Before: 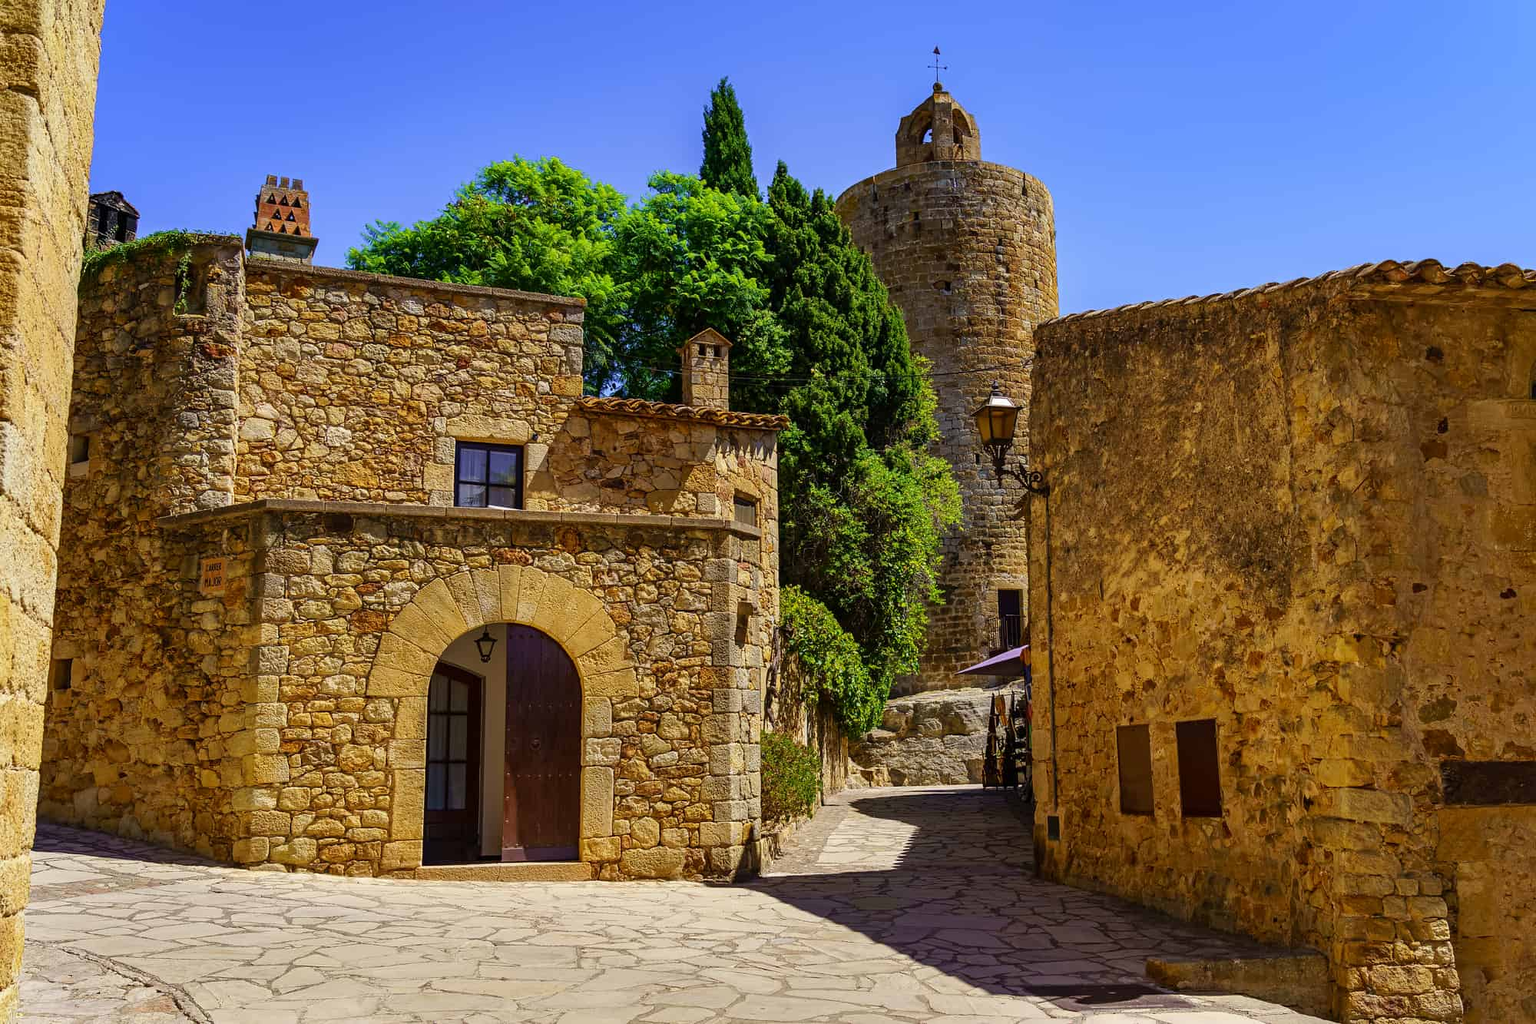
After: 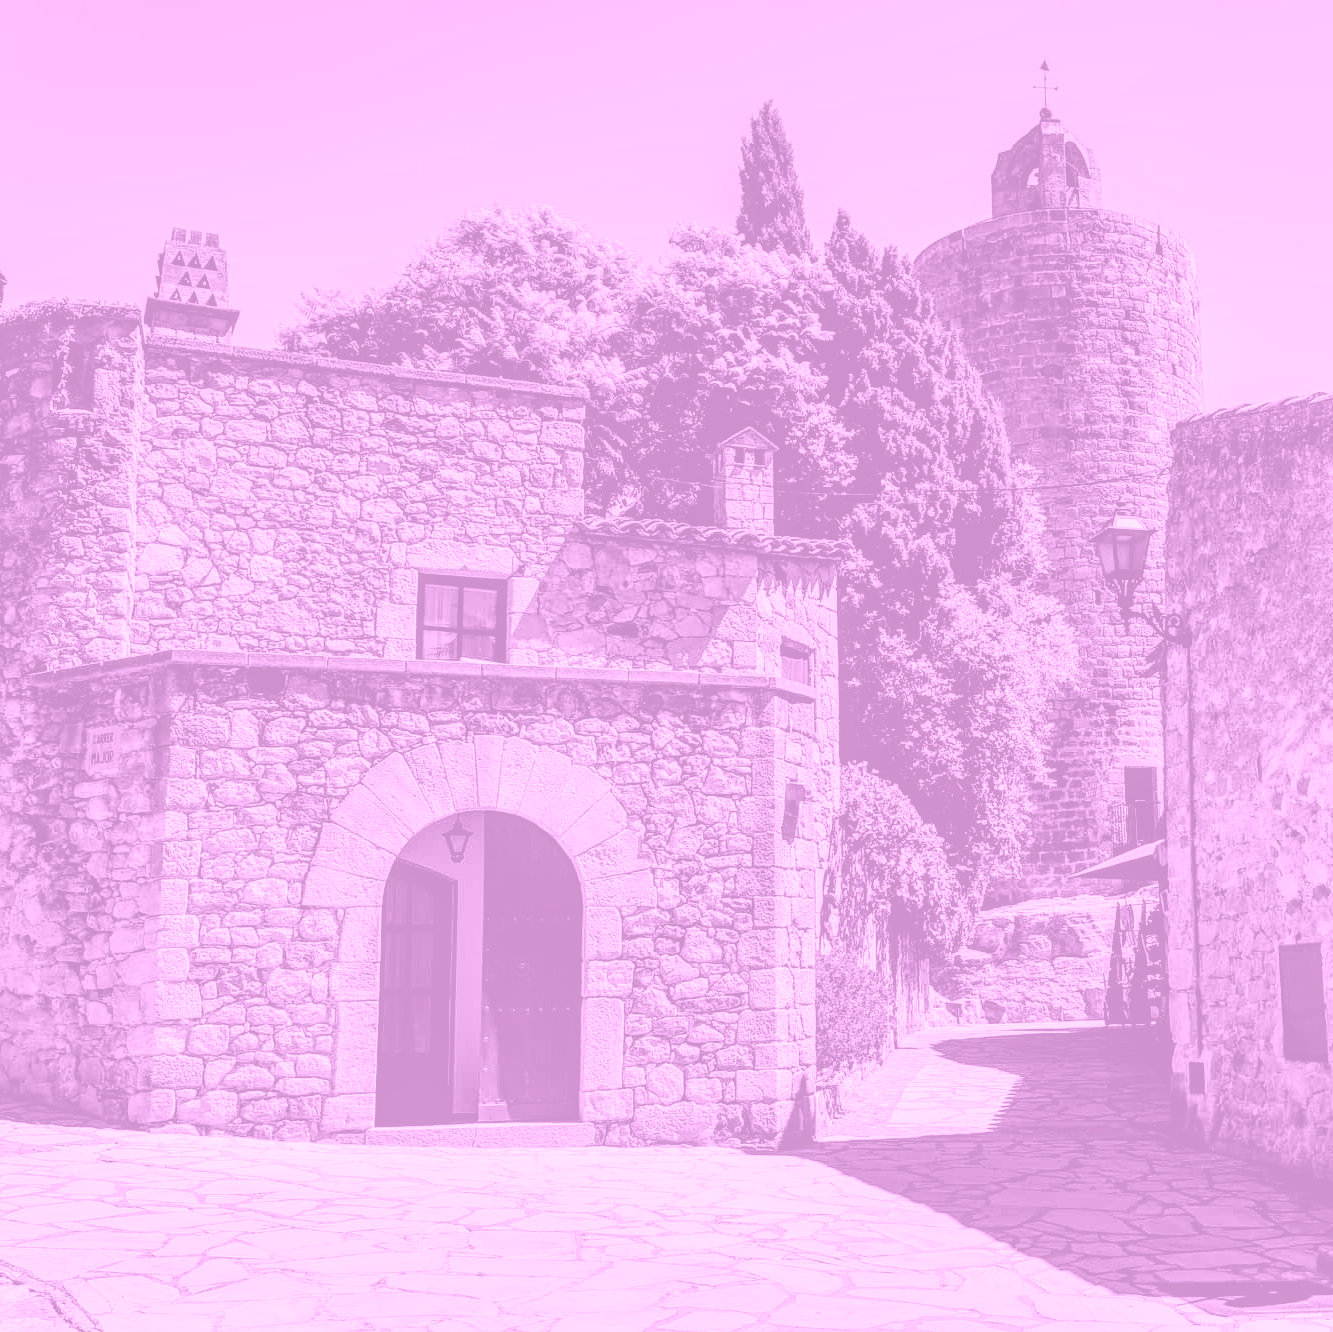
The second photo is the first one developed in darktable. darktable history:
crop and rotate: left 8.786%, right 24.548%
filmic rgb: black relative exposure -6.3 EV, white relative exposure 2.8 EV, threshold 3 EV, target black luminance 0%, hardness 4.6, latitude 67.35%, contrast 1.292, shadows ↔ highlights balance -3.5%, preserve chrominance no, color science v4 (2020), contrast in shadows soft, enable highlight reconstruction true
colorize: hue 331.2°, saturation 75%, source mix 30.28%, lightness 70.52%, version 1
levels: levels [0, 0.474, 0.947]
color balance: mode lift, gamma, gain (sRGB)
tone curve: curves: ch0 [(0, 0) (0.003, 0.003) (0.011, 0.011) (0.025, 0.024) (0.044, 0.044) (0.069, 0.068) (0.1, 0.098) (0.136, 0.133) (0.177, 0.174) (0.224, 0.22) (0.277, 0.272) (0.335, 0.329) (0.399, 0.392) (0.468, 0.46) (0.543, 0.546) (0.623, 0.626) (0.709, 0.711) (0.801, 0.802) (0.898, 0.898) (1, 1)], preserve colors none
shadows and highlights: shadows 37.27, highlights -28.18, soften with gaussian
local contrast: detail 130%
